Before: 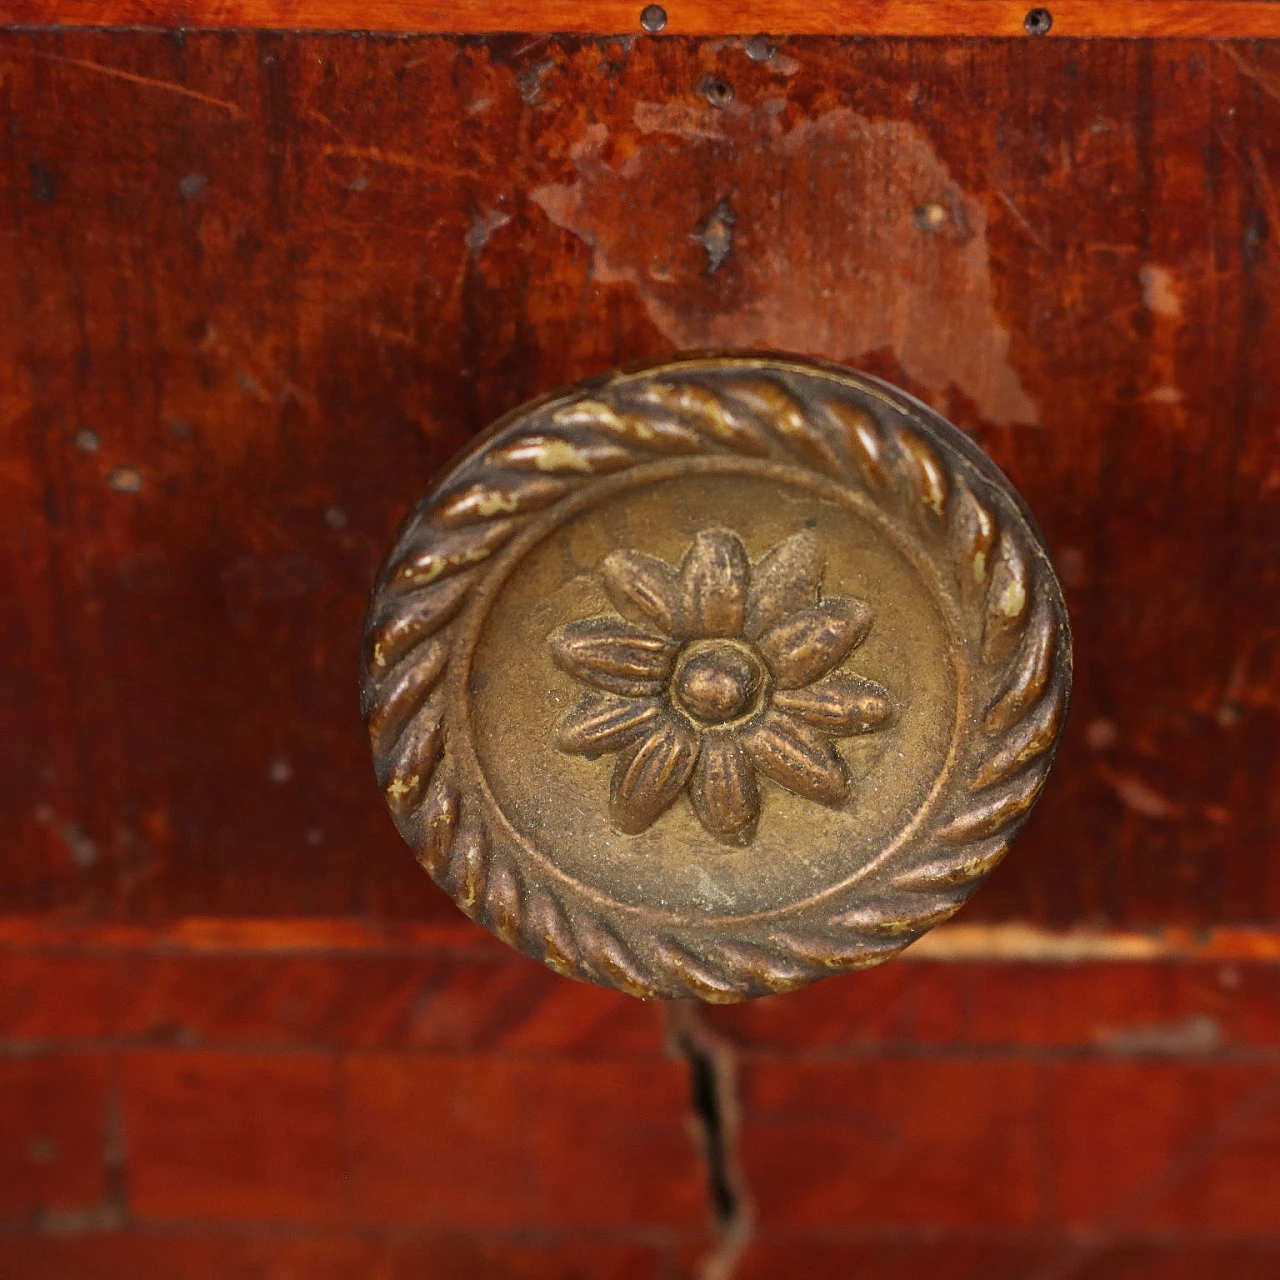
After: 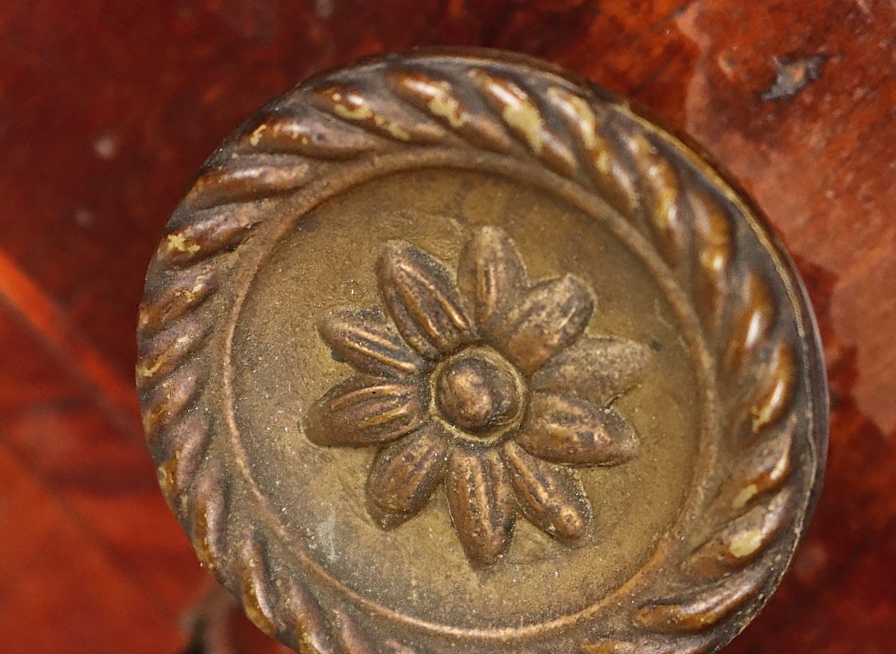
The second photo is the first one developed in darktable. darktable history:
crop and rotate: angle -44.95°, top 16.007%, right 0.939%, bottom 11.709%
shadows and highlights: highlights 71.58, soften with gaussian
